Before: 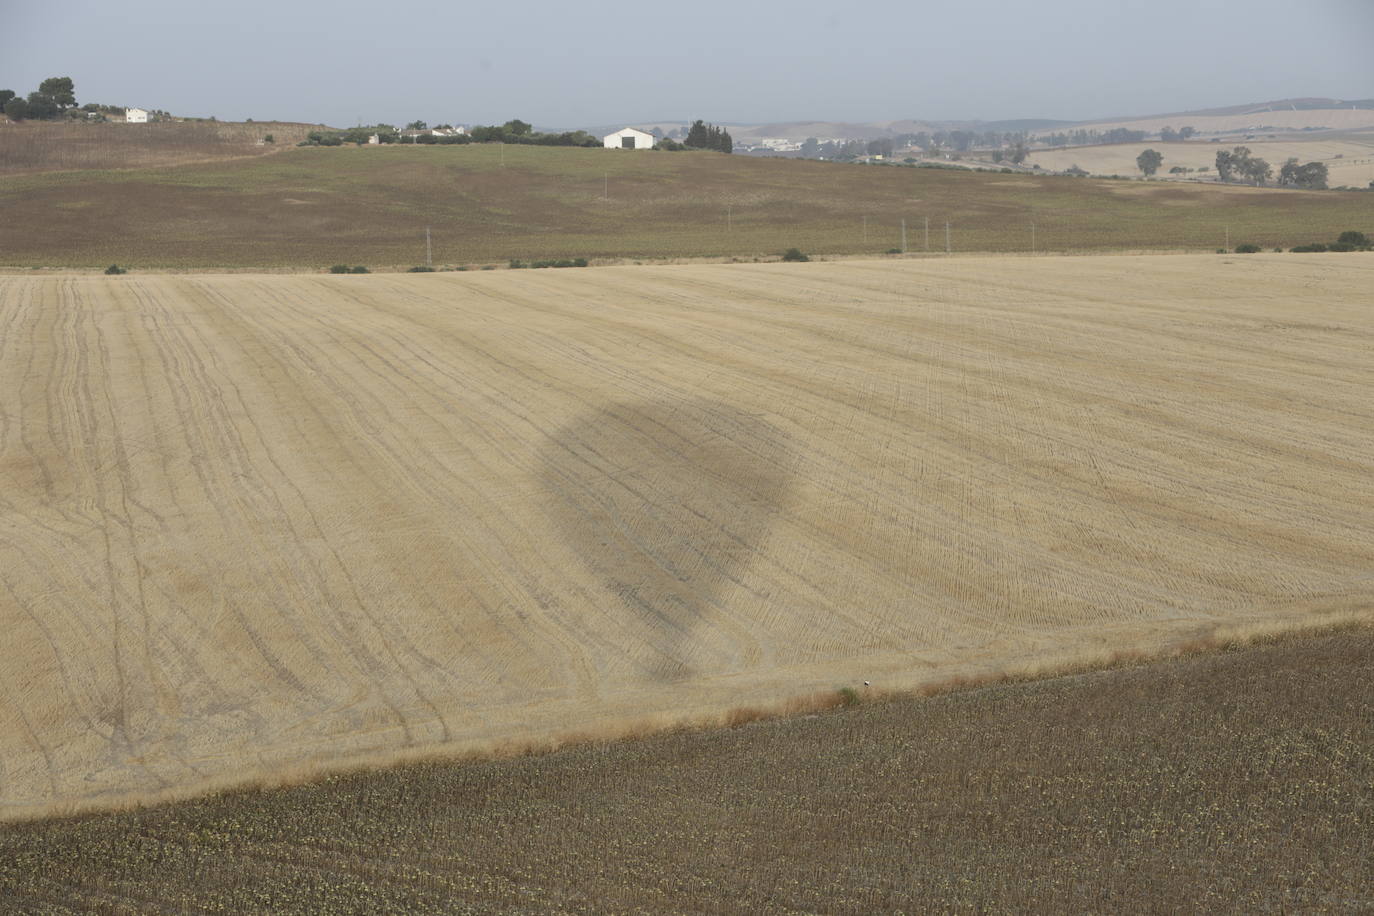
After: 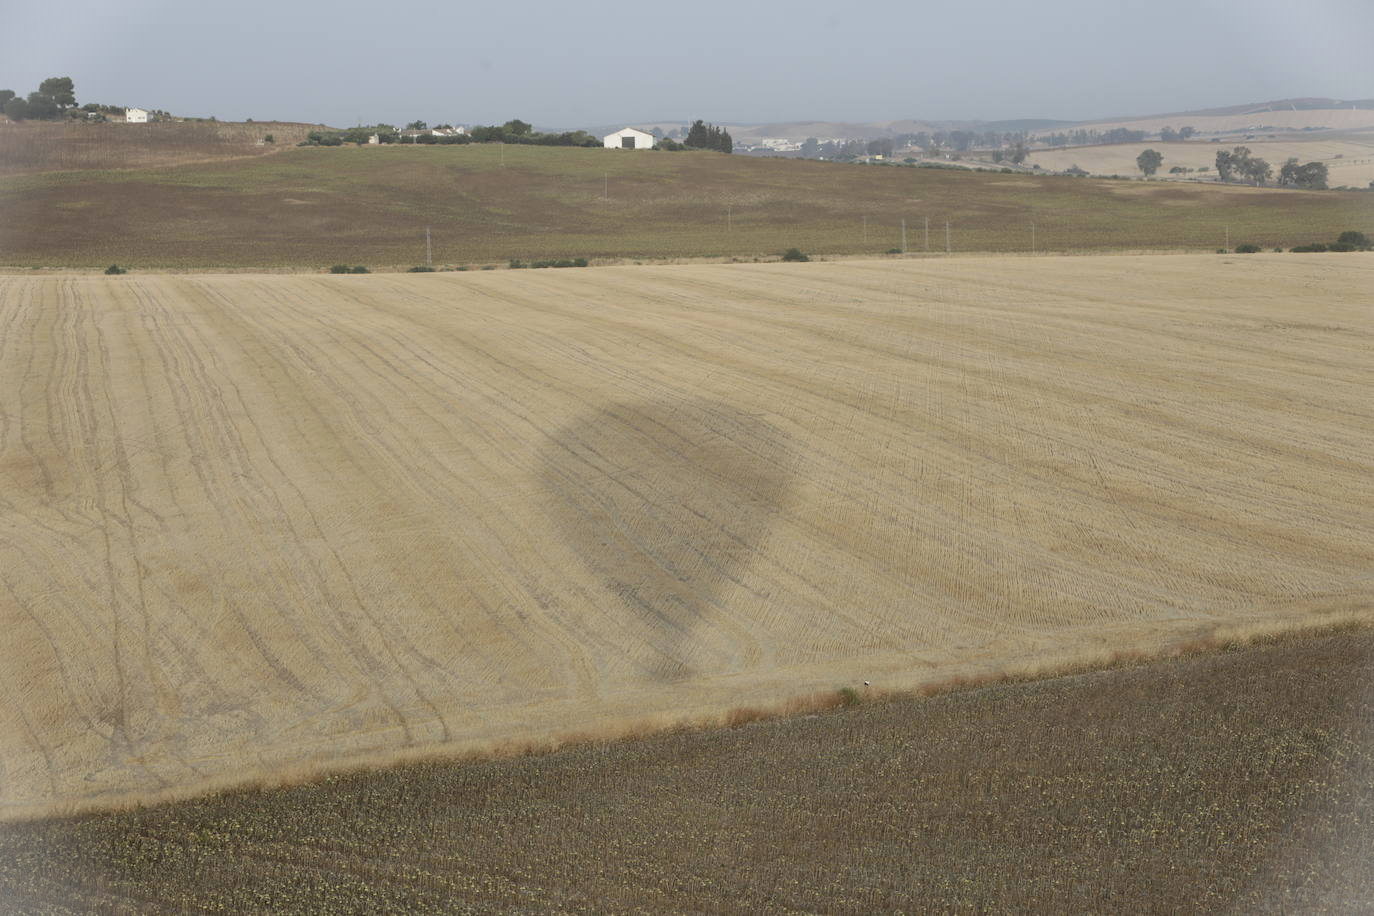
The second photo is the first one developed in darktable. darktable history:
vignetting: fall-off start 100%, brightness 0.3, saturation 0
exposure: exposure -0.05 EV
